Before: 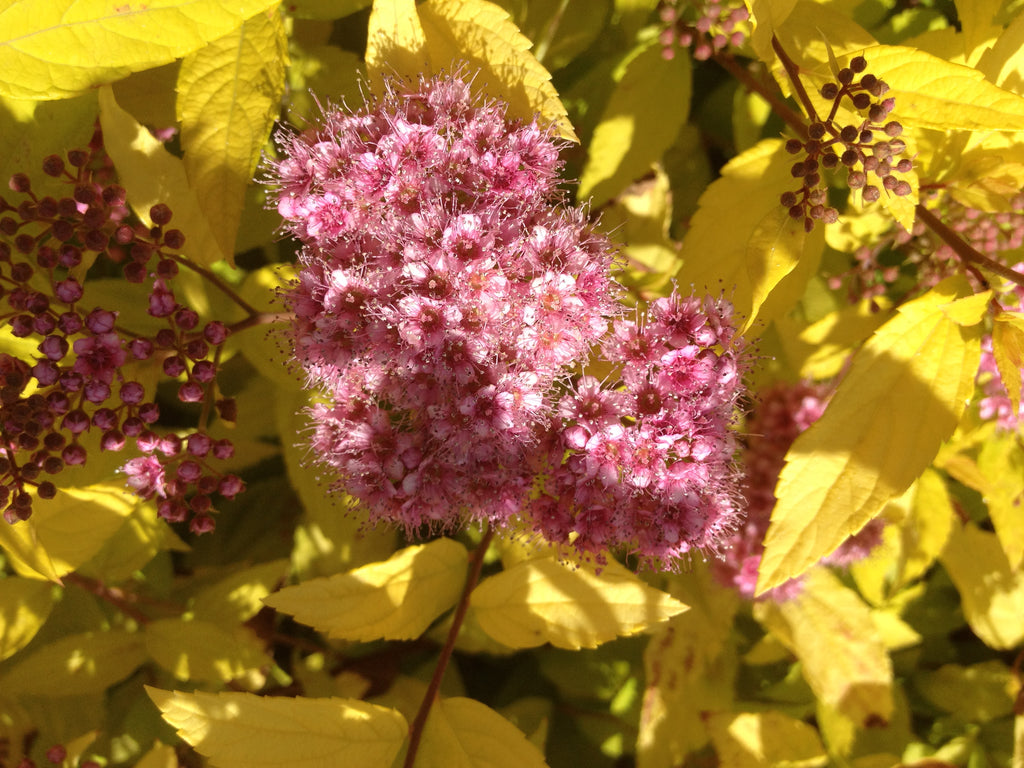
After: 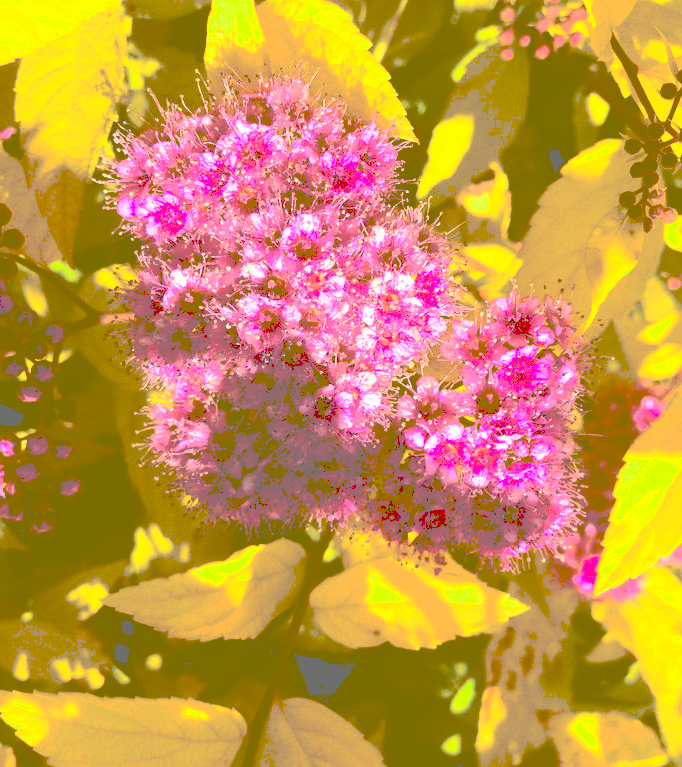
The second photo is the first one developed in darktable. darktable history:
crop and rotate: left 15.754%, right 17.579%
contrast brightness saturation: contrast 0.83, brightness 0.59, saturation 0.59
tone curve: curves: ch0 [(0, 0) (0.003, 0.464) (0.011, 0.464) (0.025, 0.464) (0.044, 0.464) (0.069, 0.464) (0.1, 0.463) (0.136, 0.463) (0.177, 0.464) (0.224, 0.469) (0.277, 0.482) (0.335, 0.501) (0.399, 0.53) (0.468, 0.567) (0.543, 0.61) (0.623, 0.663) (0.709, 0.718) (0.801, 0.779) (0.898, 0.842) (1, 1)], preserve colors none
color balance rgb: perceptual saturation grading › global saturation 20%, global vibrance 20%
vibrance: vibrance 15%
white balance: emerald 1
